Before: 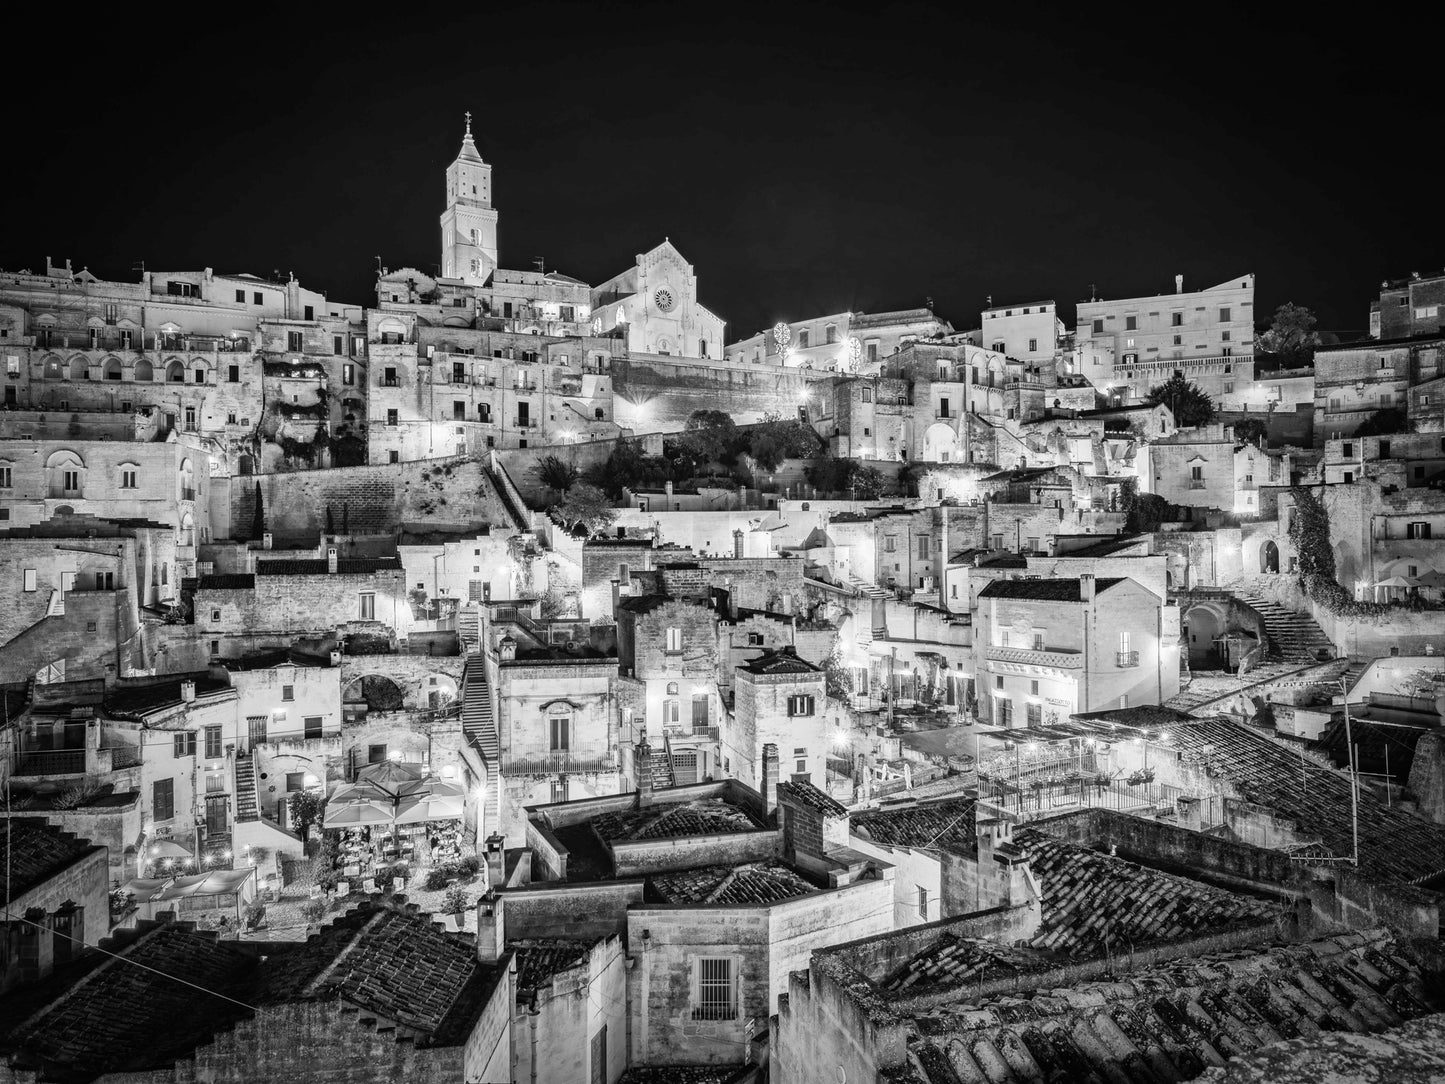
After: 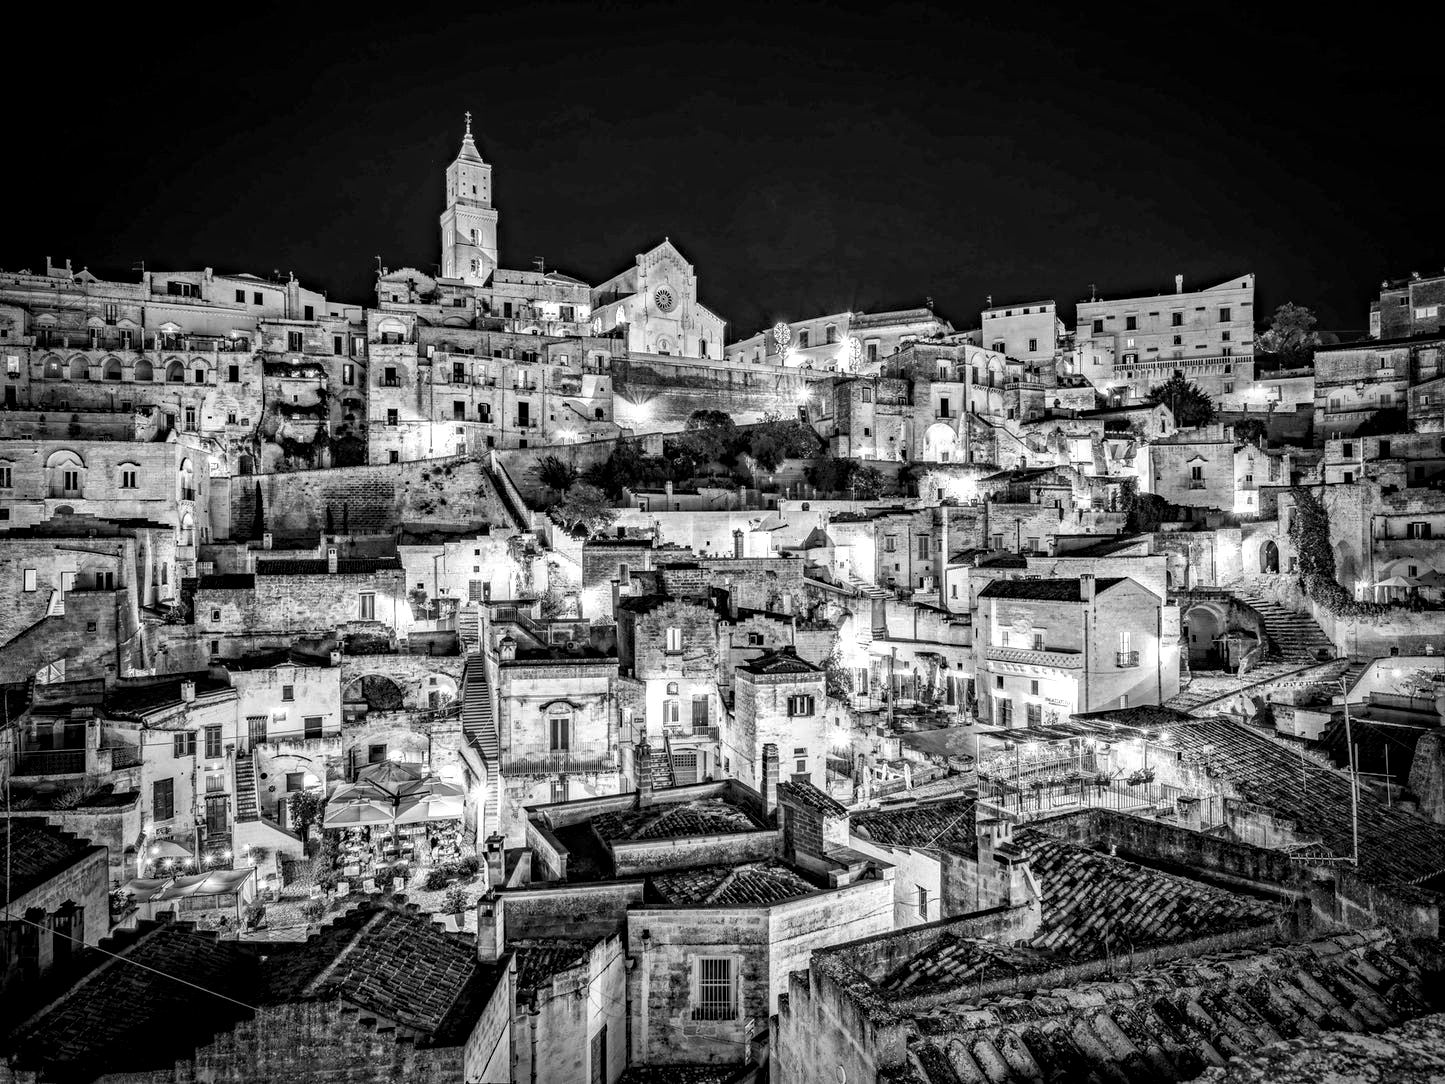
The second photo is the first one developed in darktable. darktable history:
local contrast: detail 142%
haze removal: strength 0.42, compatibility mode true, adaptive false
color zones: curves: ch0 [(0, 0.5) (0.125, 0.4) (0.25, 0.5) (0.375, 0.4) (0.5, 0.4) (0.625, 0.35) (0.75, 0.35) (0.875, 0.5)]; ch1 [(0, 0.35) (0.125, 0.45) (0.25, 0.35) (0.375, 0.35) (0.5, 0.35) (0.625, 0.35) (0.75, 0.45) (0.875, 0.35)]; ch2 [(0, 0.6) (0.125, 0.5) (0.25, 0.5) (0.375, 0.6) (0.5, 0.6) (0.625, 0.5) (0.75, 0.5) (0.875, 0.5)]
